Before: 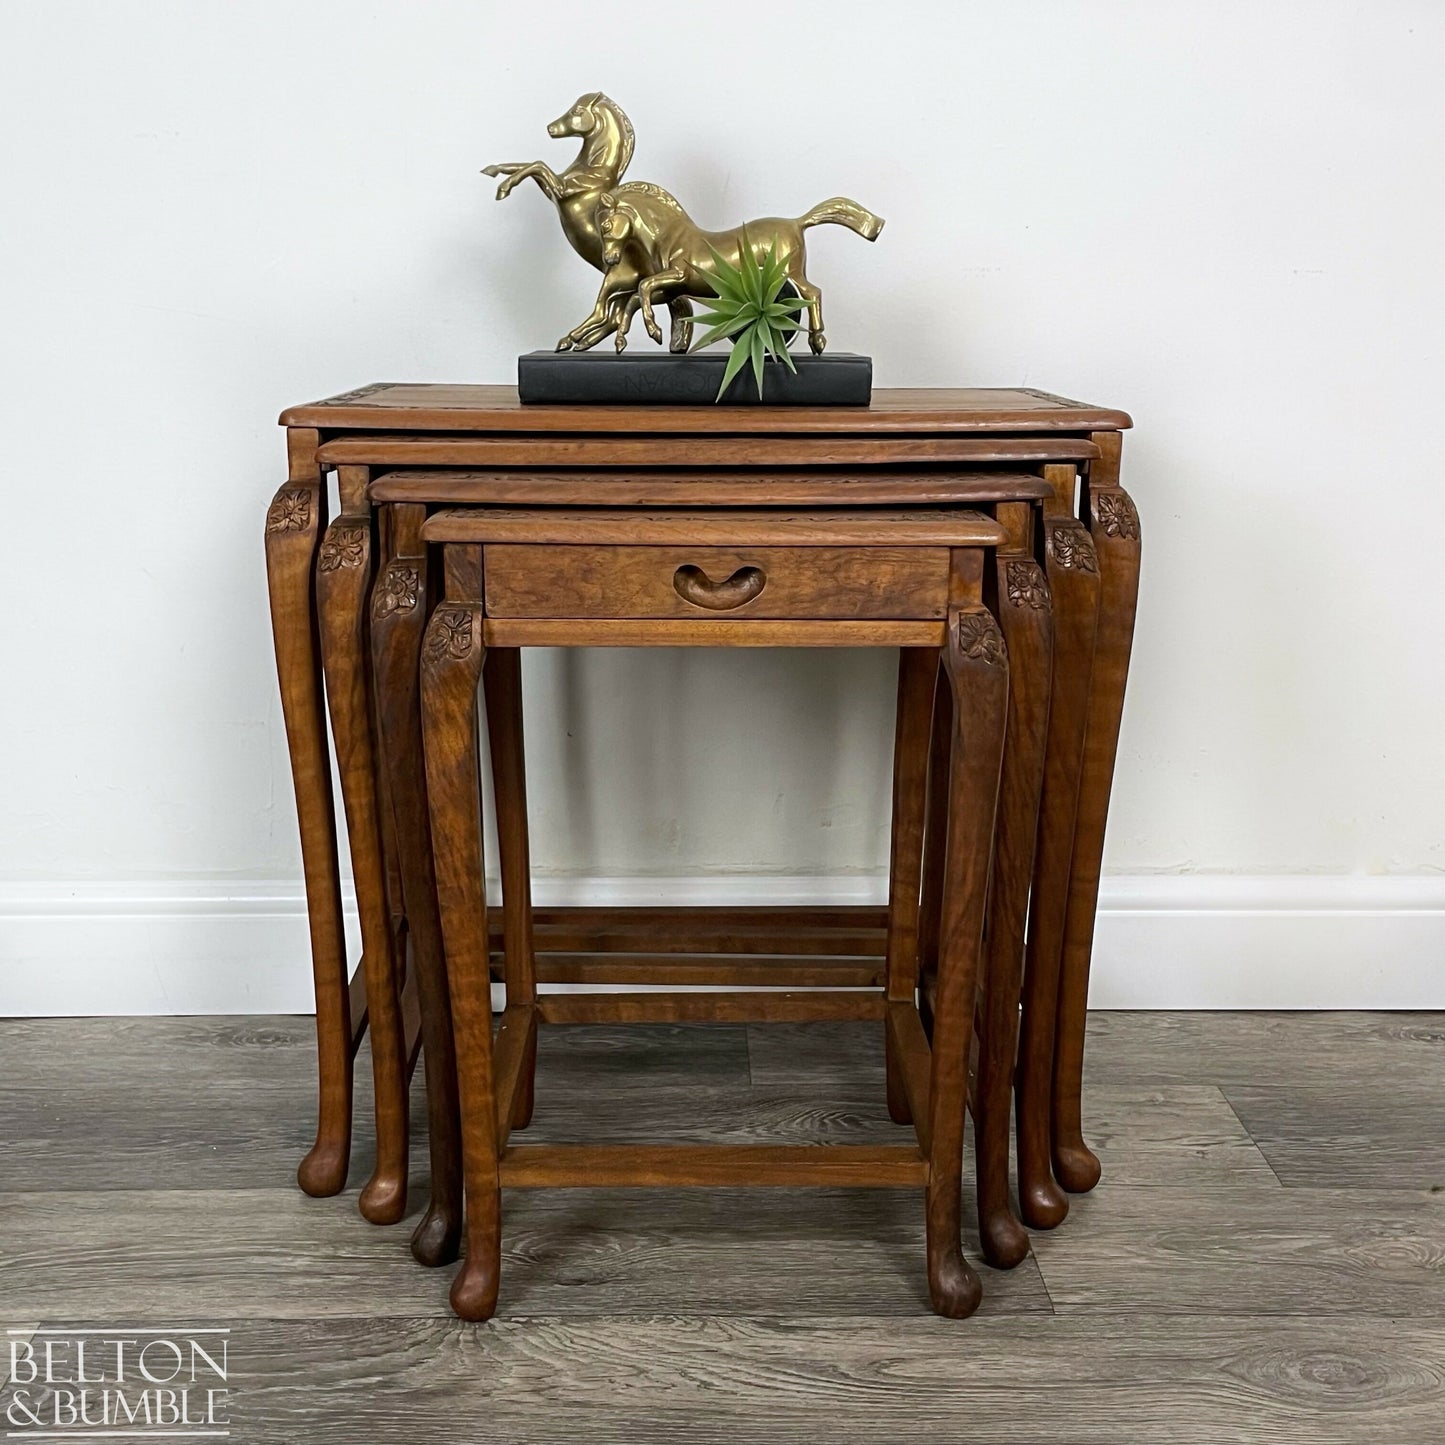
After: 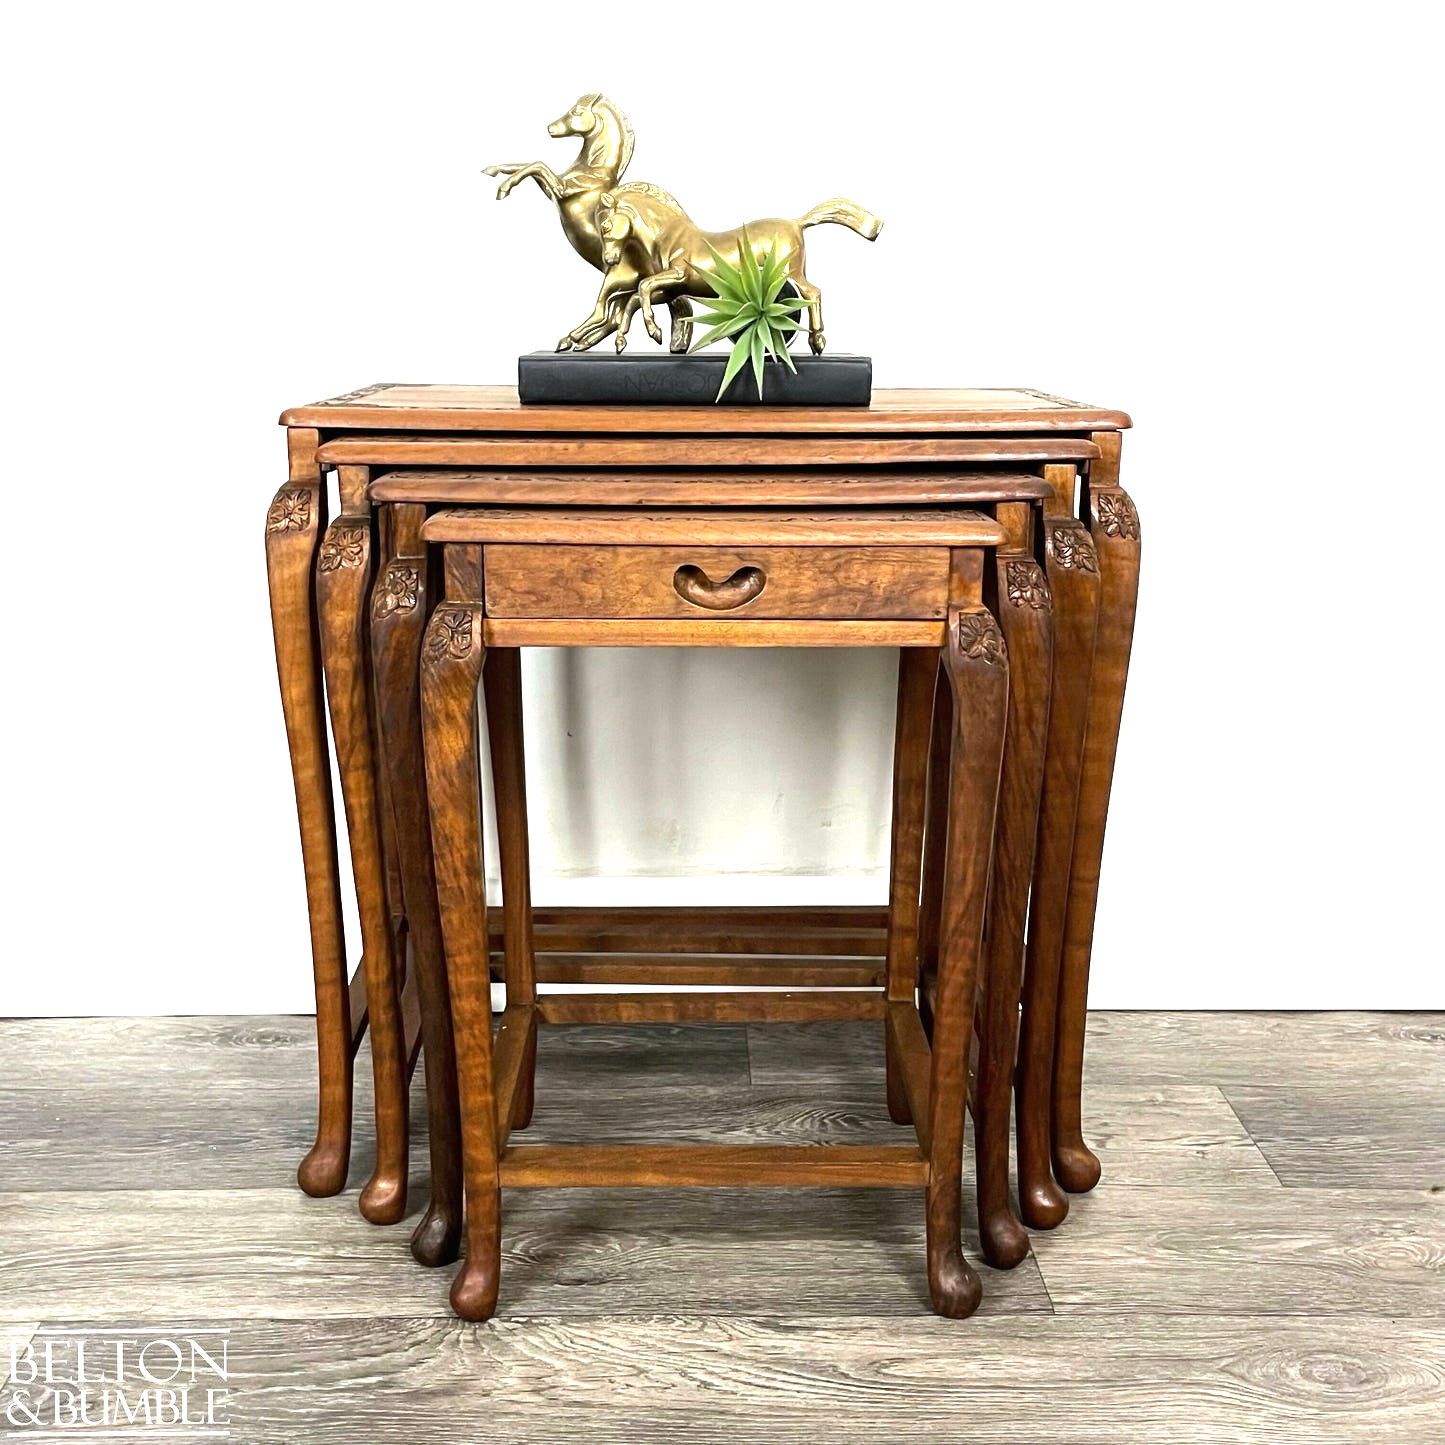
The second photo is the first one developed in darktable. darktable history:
white balance: emerald 1
tone equalizer: -8 EV -0.417 EV, -7 EV -0.389 EV, -6 EV -0.333 EV, -5 EV -0.222 EV, -3 EV 0.222 EV, -2 EV 0.333 EV, -1 EV 0.389 EV, +0 EV 0.417 EV, edges refinement/feathering 500, mask exposure compensation -1.57 EV, preserve details no
exposure: black level correction 0, exposure 1.1 EV, compensate exposure bias true, compensate highlight preservation false
